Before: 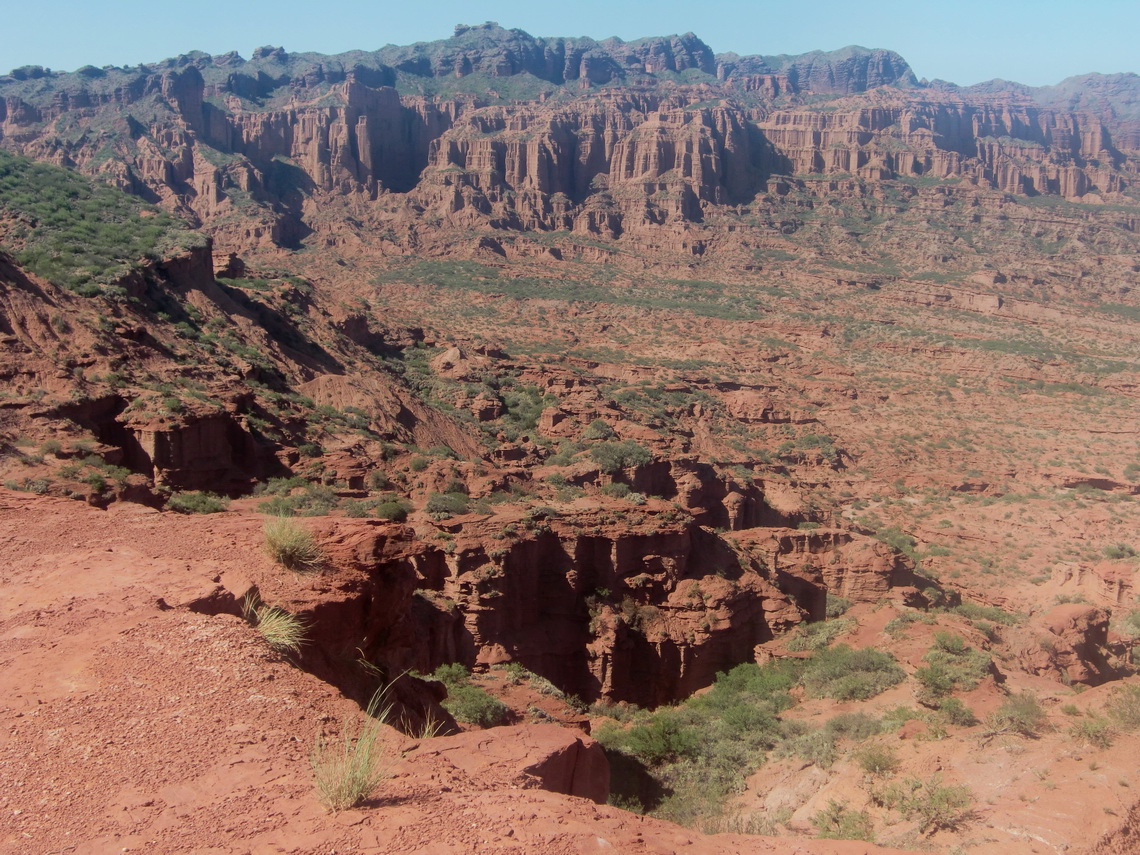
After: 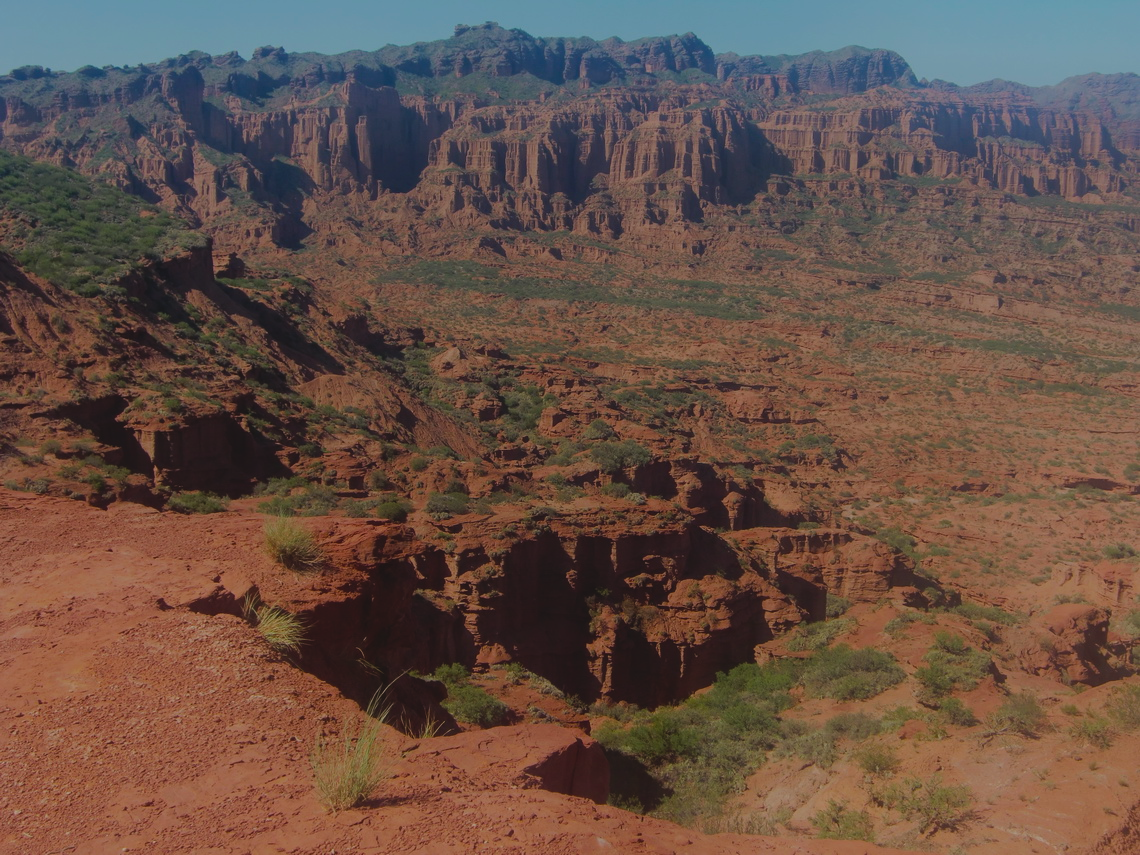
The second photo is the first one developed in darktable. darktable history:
color balance rgb: perceptual saturation grading › global saturation 40.872%, global vibrance 10.891%
exposure: black level correction -0.016, exposure -1.098 EV, compensate highlight preservation false
